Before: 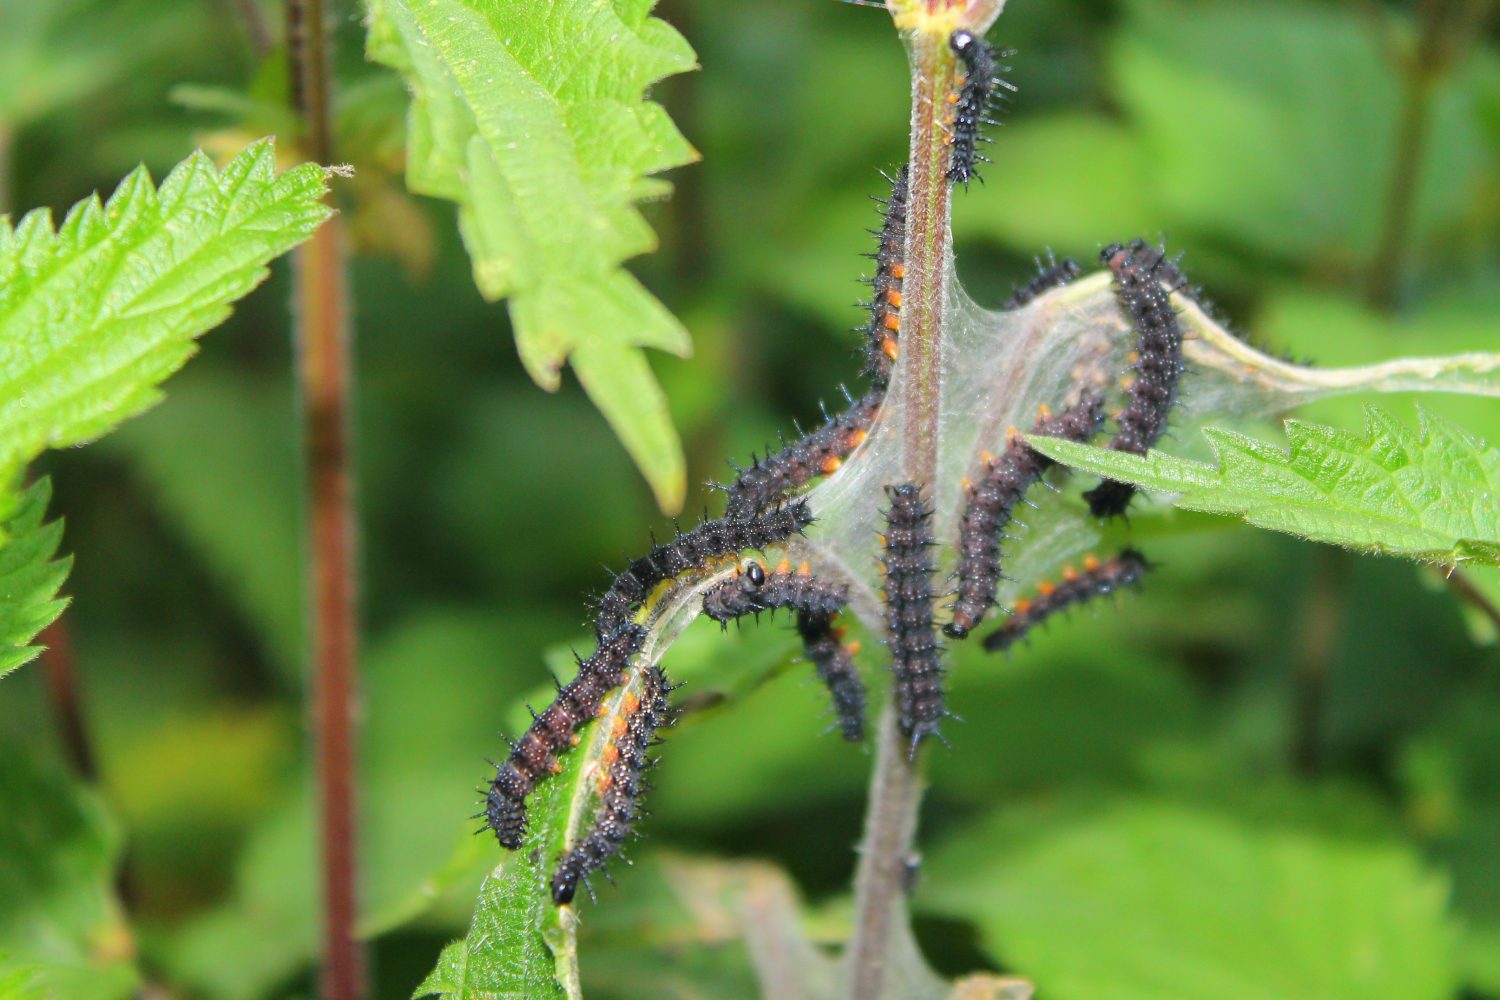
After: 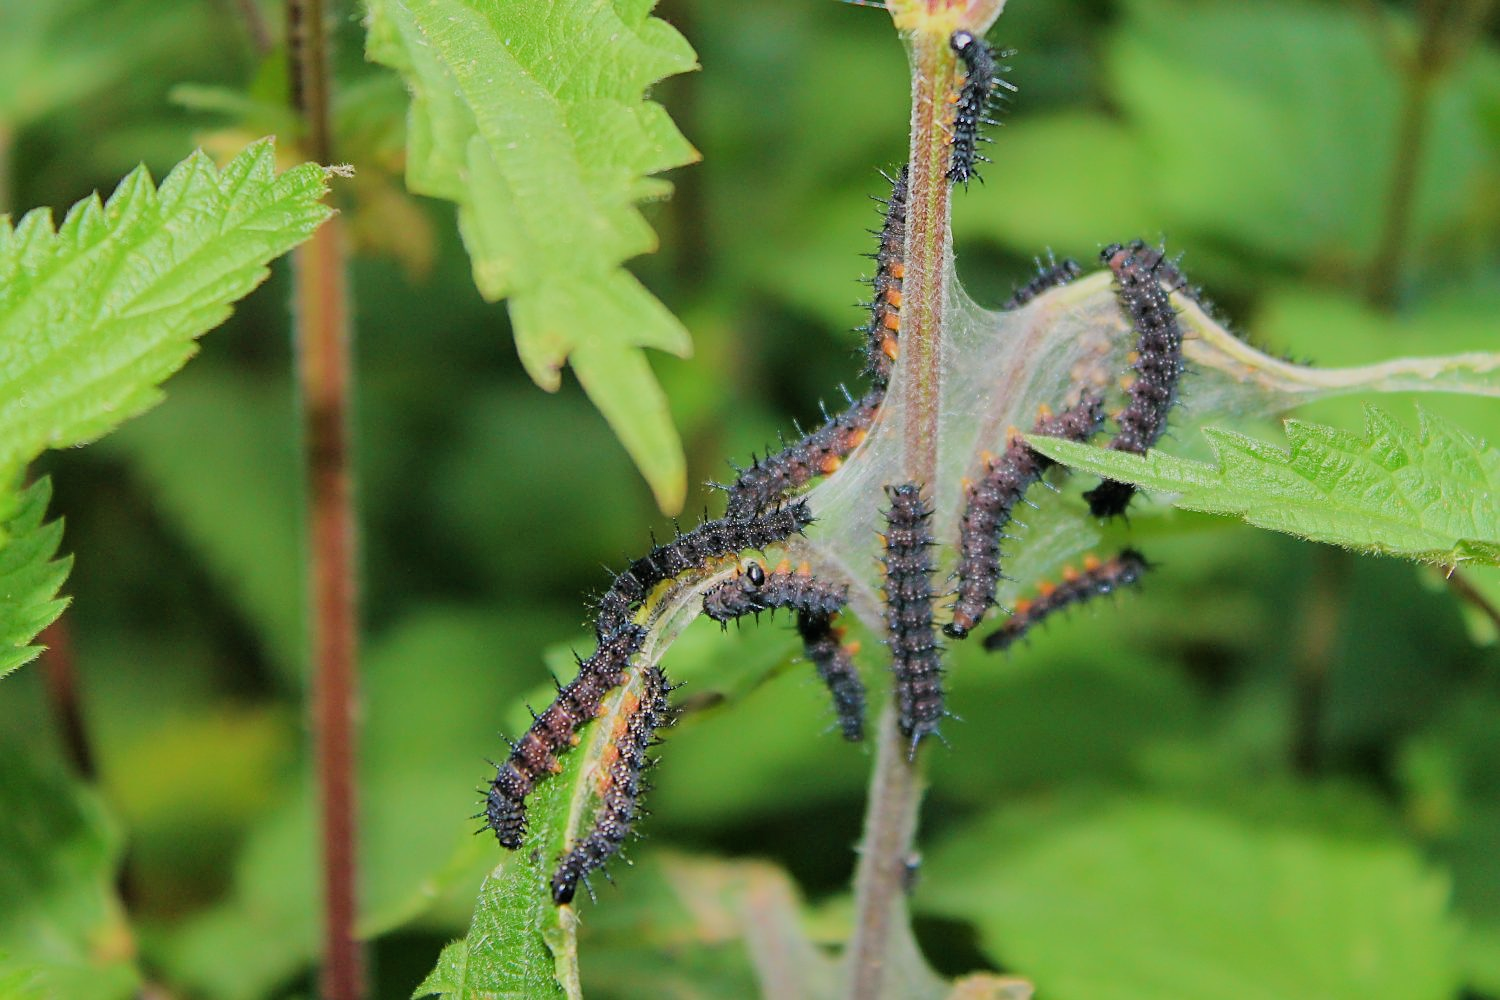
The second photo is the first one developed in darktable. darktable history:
shadows and highlights: shadows 36.56, highlights -27.69, soften with gaussian
sharpen: on, module defaults
filmic rgb: black relative exposure -7.65 EV, white relative exposure 4.56 EV, hardness 3.61, contrast 0.987
velvia: on, module defaults
